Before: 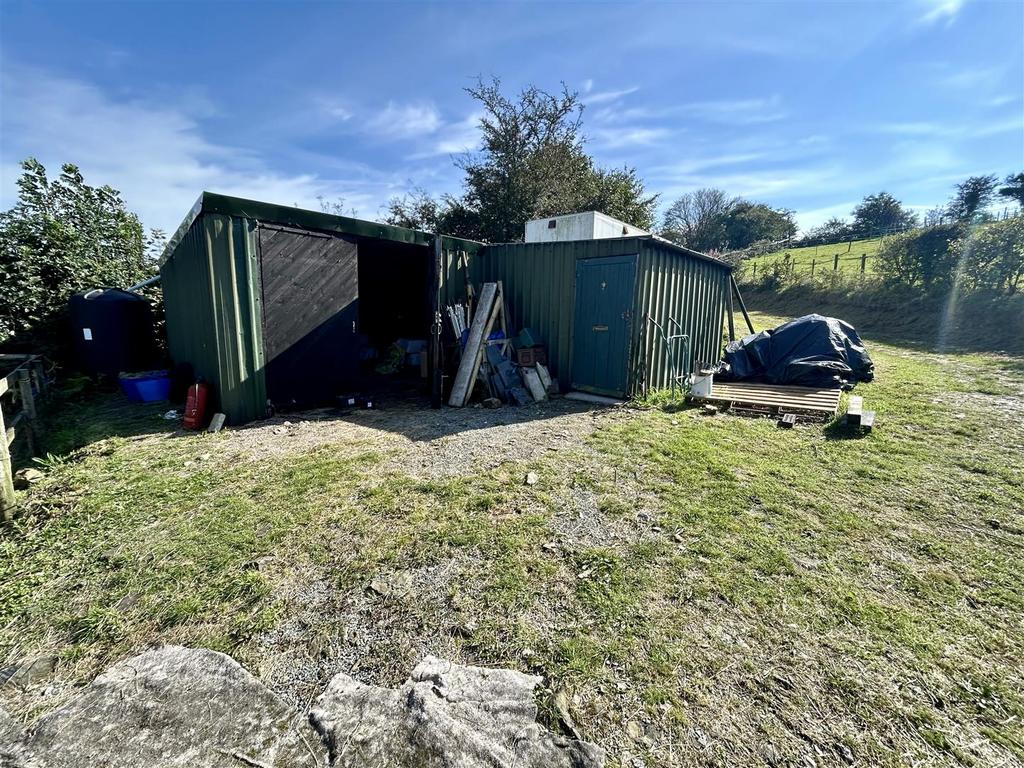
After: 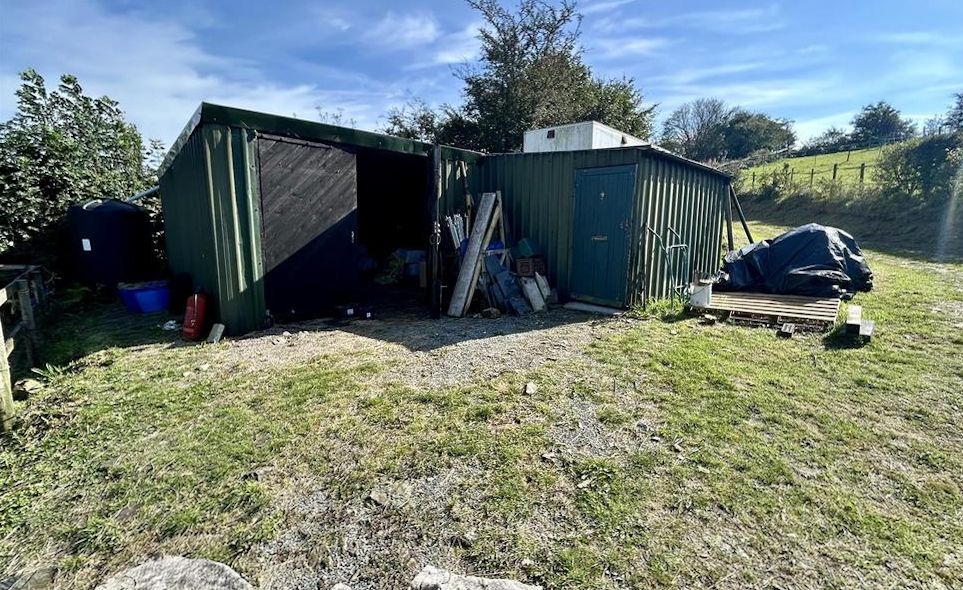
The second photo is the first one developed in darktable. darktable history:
crop and rotate: angle 0.087°, top 11.7%, right 5.698%, bottom 11.208%
